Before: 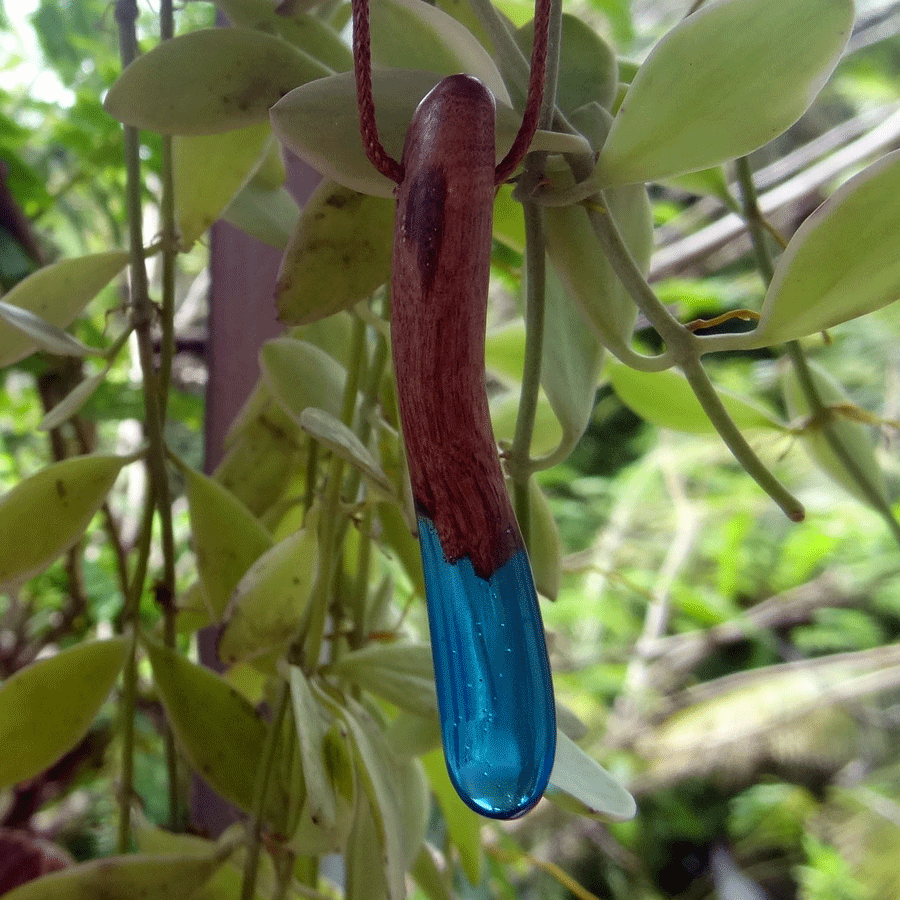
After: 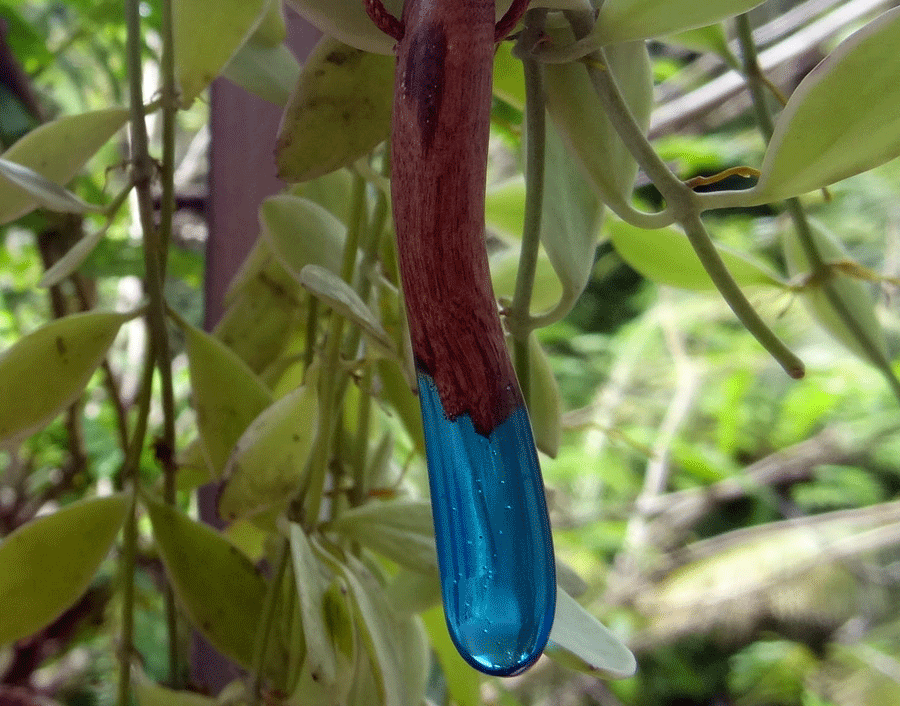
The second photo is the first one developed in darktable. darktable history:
crop and rotate: top 15.954%, bottom 5.513%
